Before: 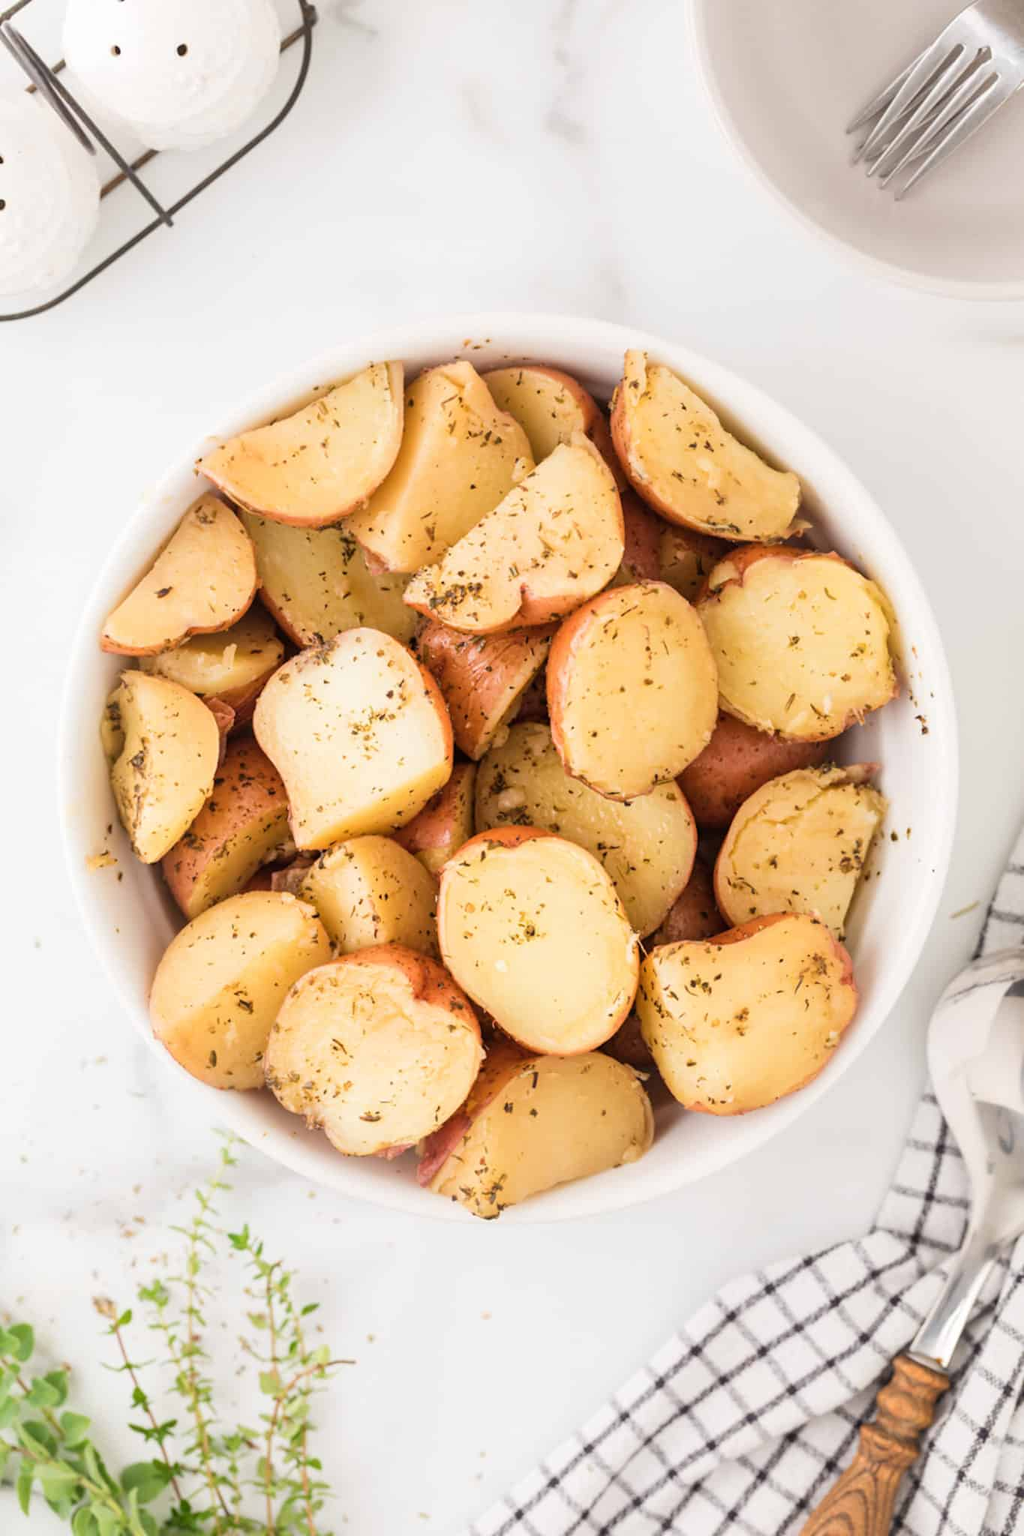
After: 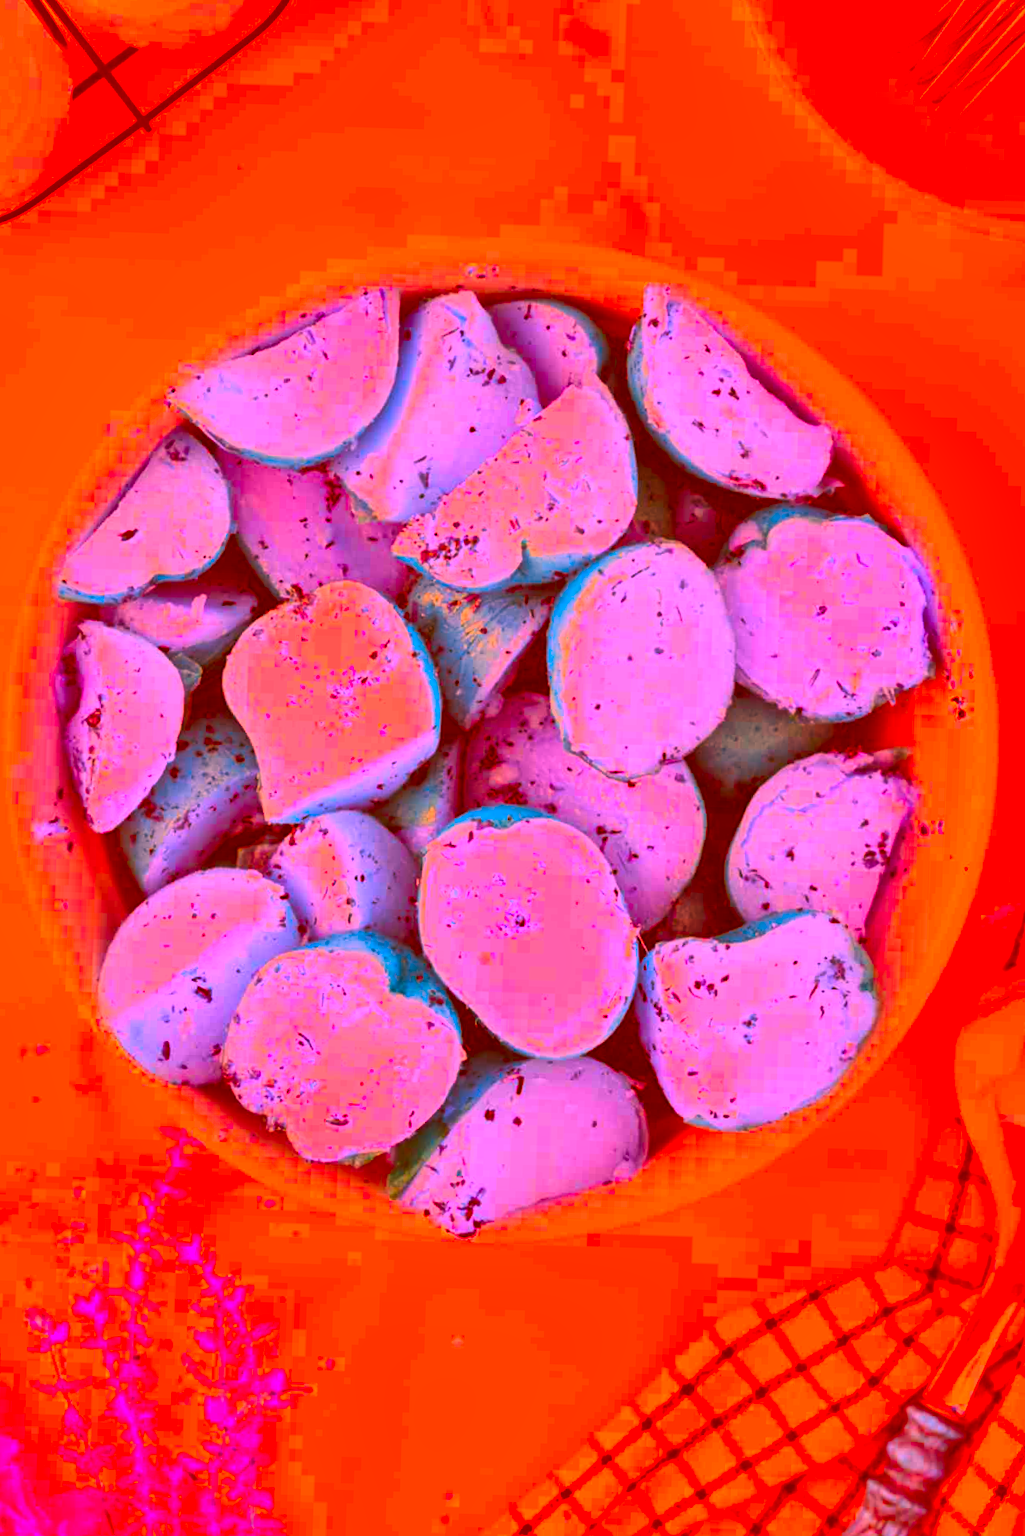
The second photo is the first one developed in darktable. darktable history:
color correction: highlights a* -39.37, highlights b* -39.44, shadows a* -39.6, shadows b* -39.93, saturation -2.98
shadows and highlights: soften with gaussian
crop and rotate: angle -1.84°, left 3.078%, top 4.163%, right 1.658%, bottom 0.746%
